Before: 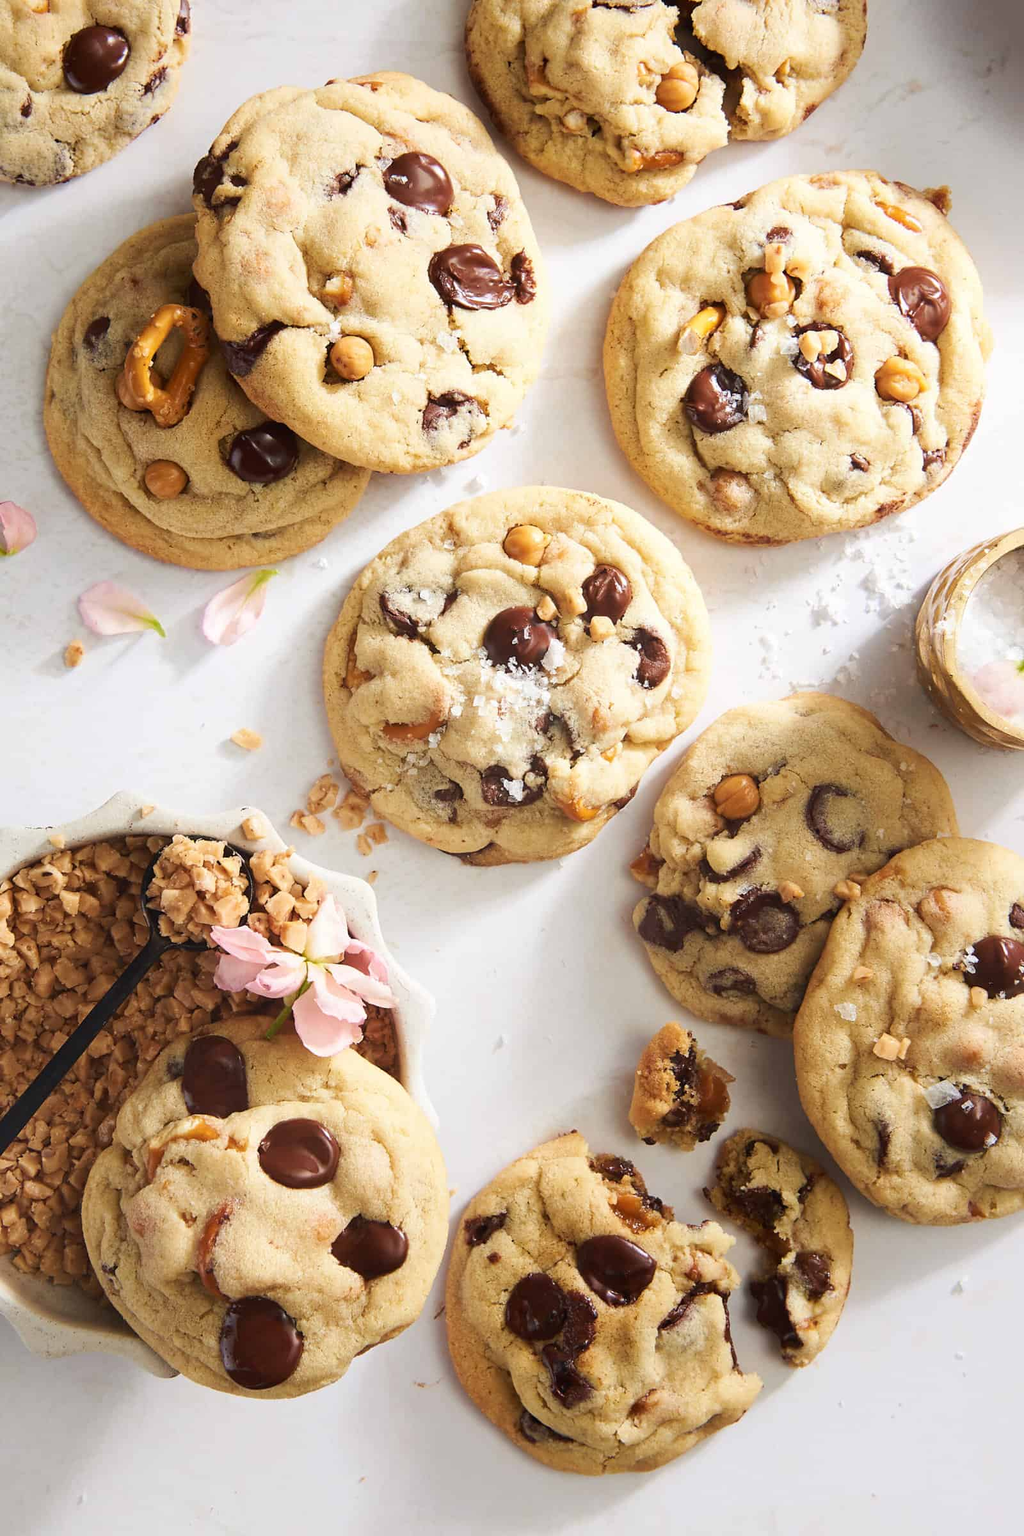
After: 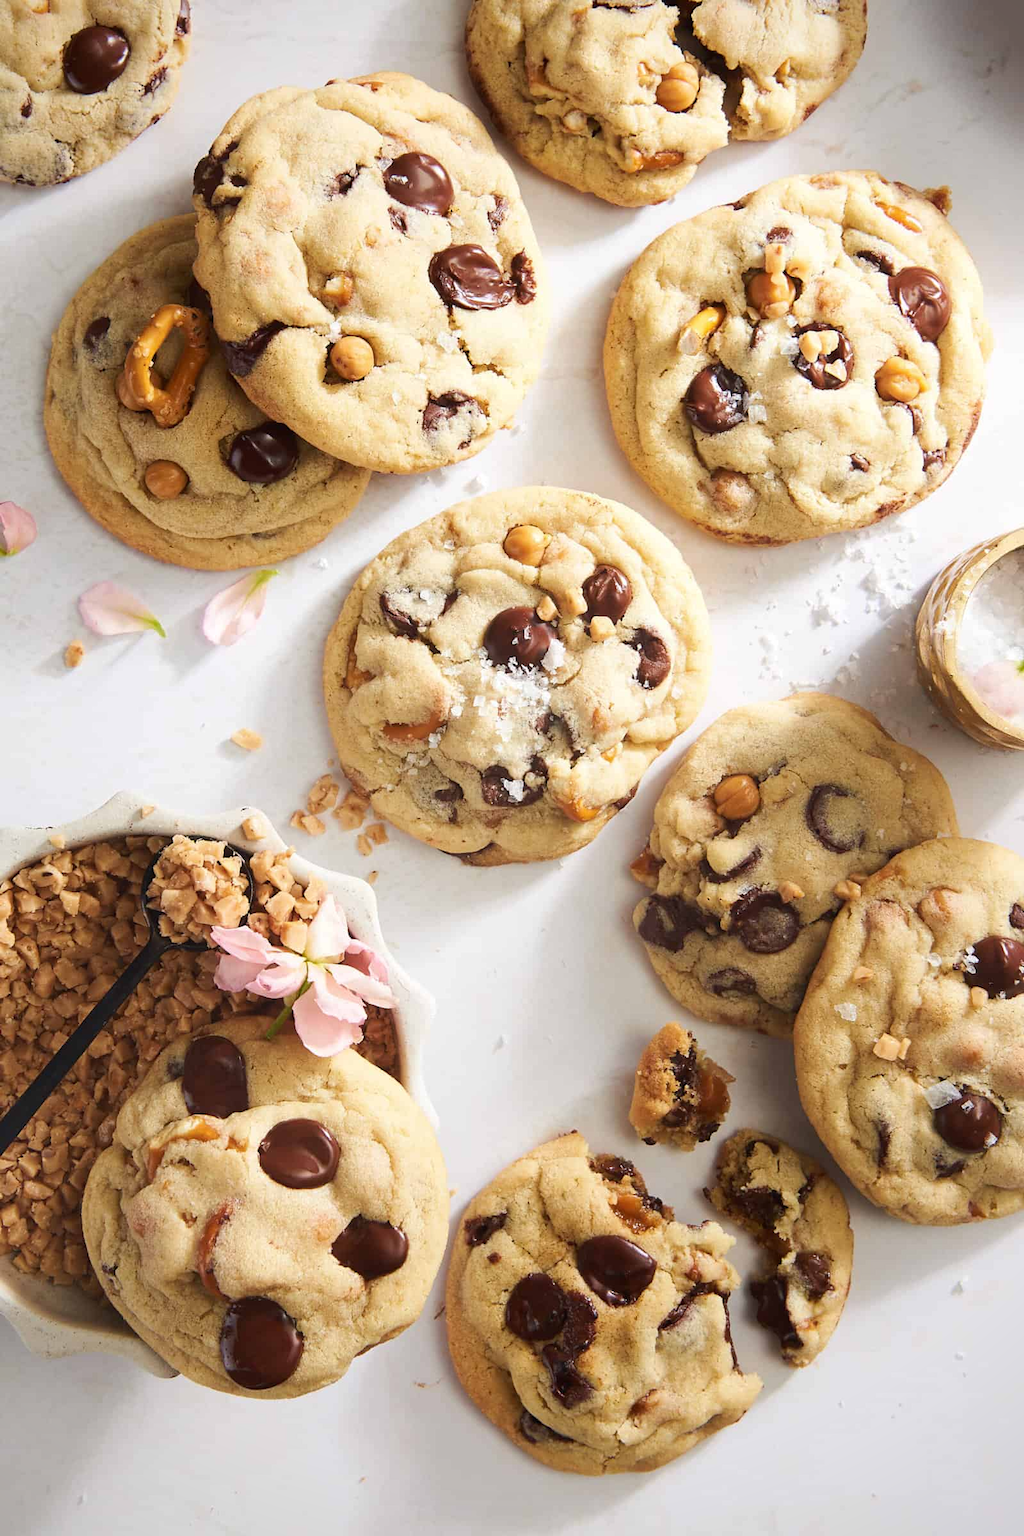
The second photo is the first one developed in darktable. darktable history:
vignetting: fall-off start 92.58%, brightness -0.307, saturation -0.049
tone equalizer: edges refinement/feathering 500, mask exposure compensation -1.57 EV, preserve details no
